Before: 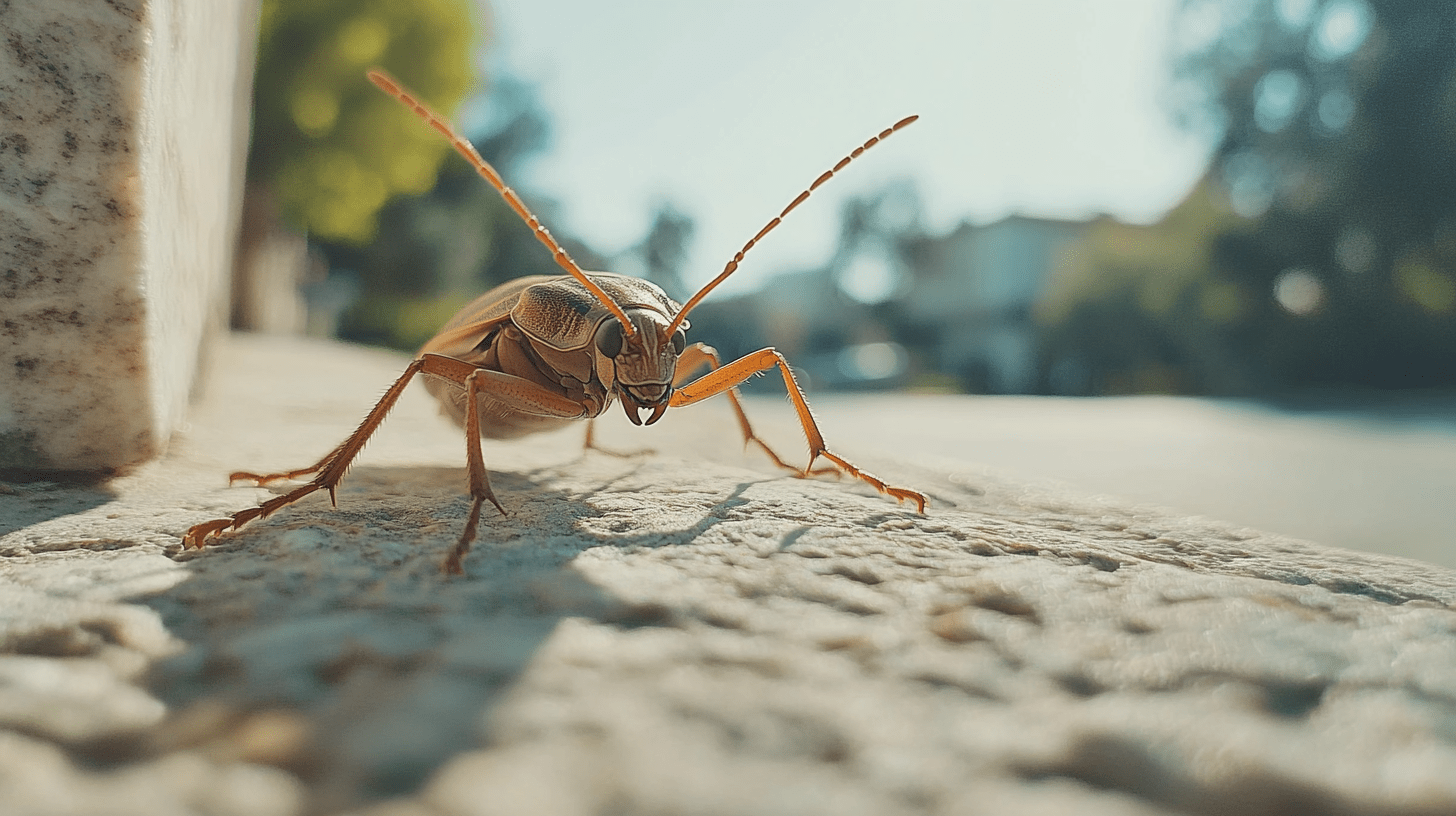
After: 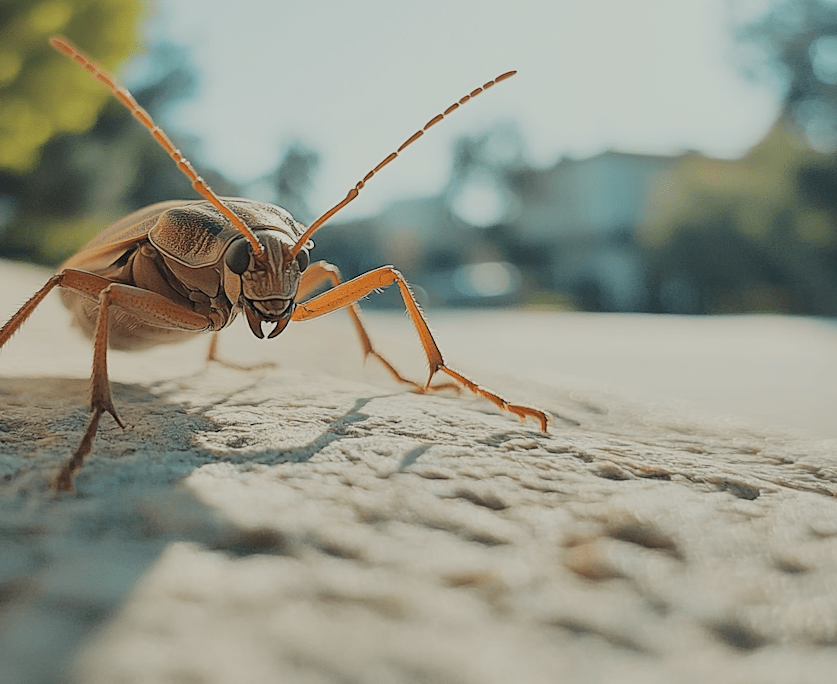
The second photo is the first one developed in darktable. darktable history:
rotate and perspective: rotation 0.72°, lens shift (vertical) -0.352, lens shift (horizontal) -0.051, crop left 0.152, crop right 0.859, crop top 0.019, crop bottom 0.964
filmic rgb: black relative exposure -7.65 EV, white relative exposure 4.56 EV, hardness 3.61, contrast 1.05
crop: left 18.479%, right 12.2%, bottom 13.971%
